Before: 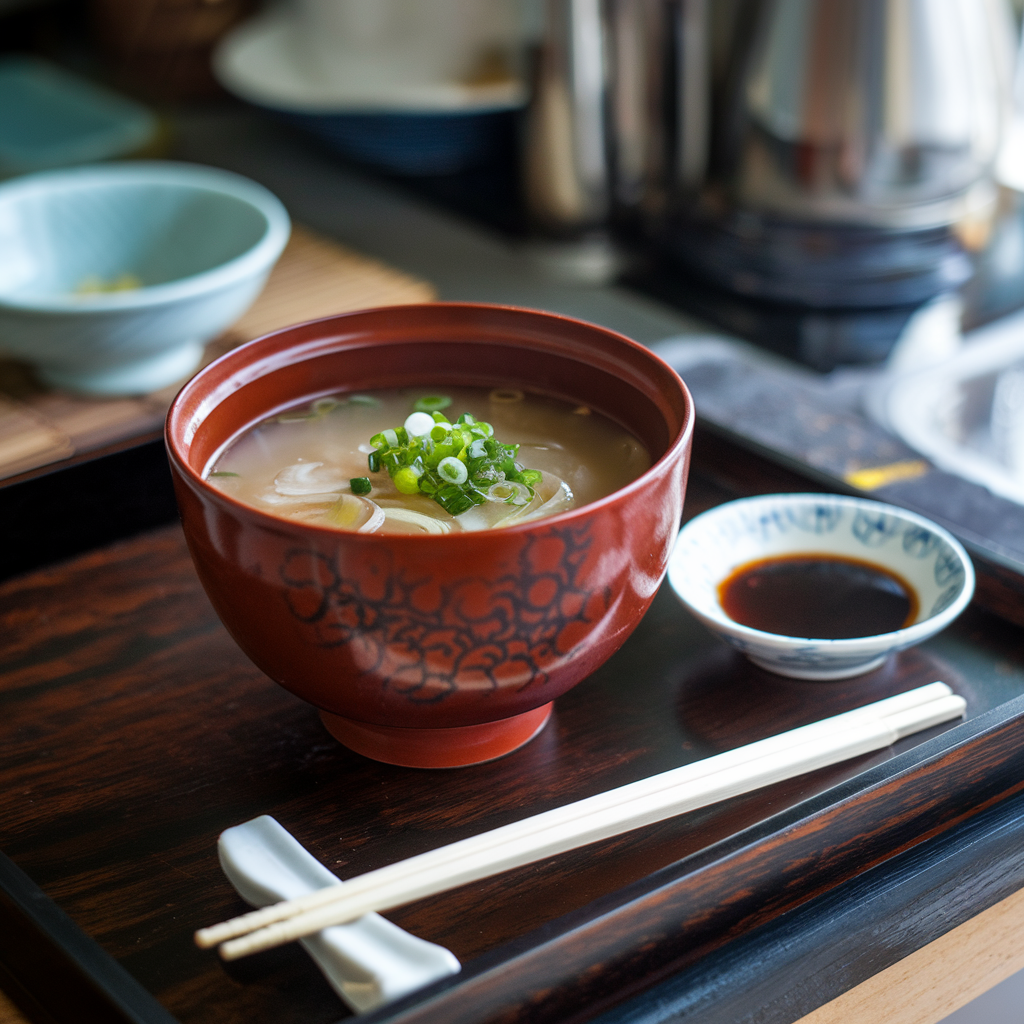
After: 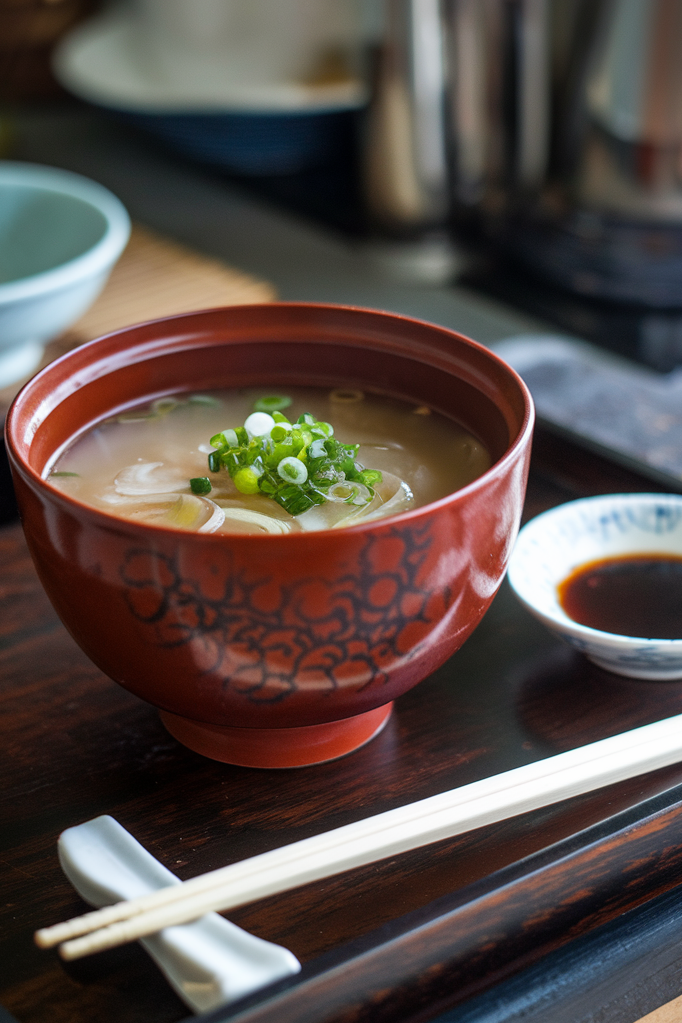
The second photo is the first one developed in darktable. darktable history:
crop and rotate: left 15.638%, right 17.733%
